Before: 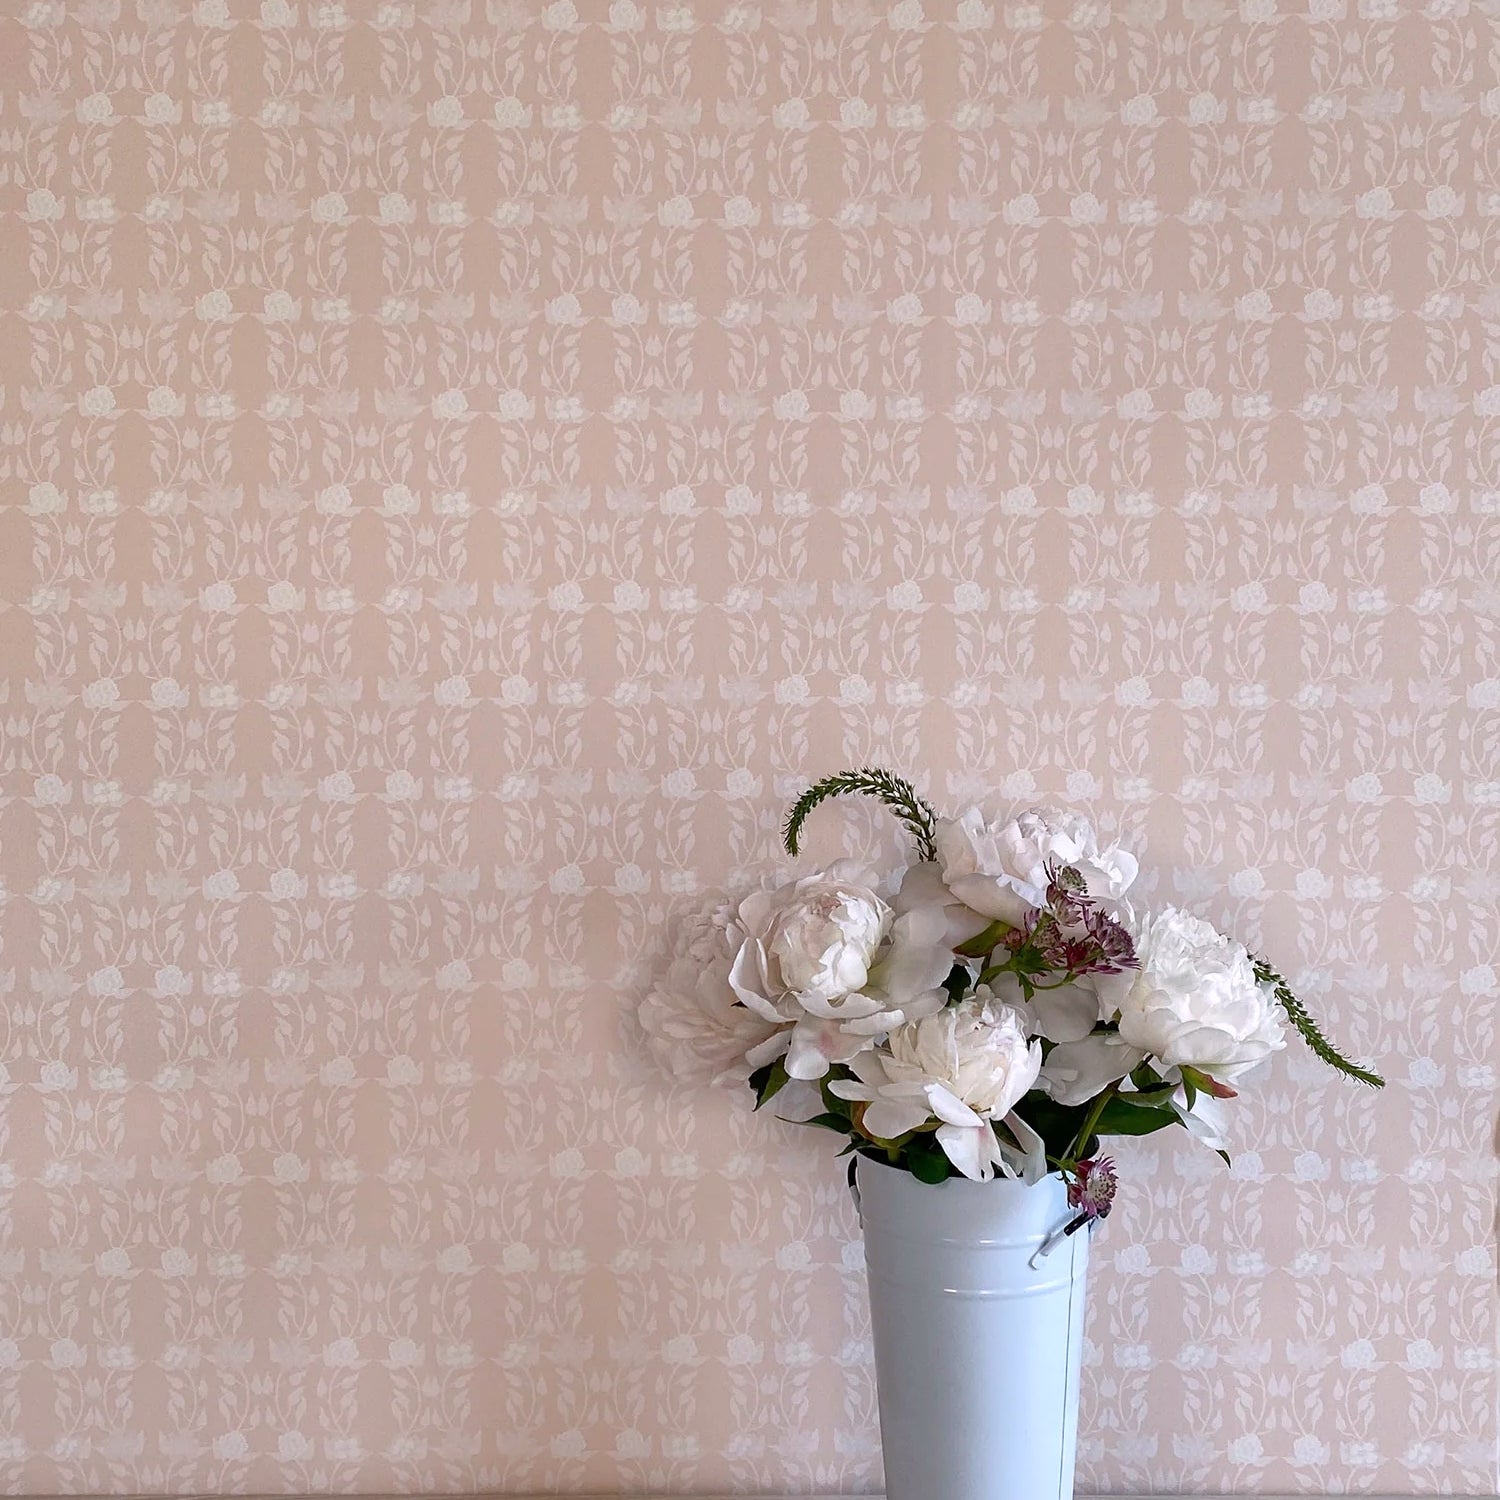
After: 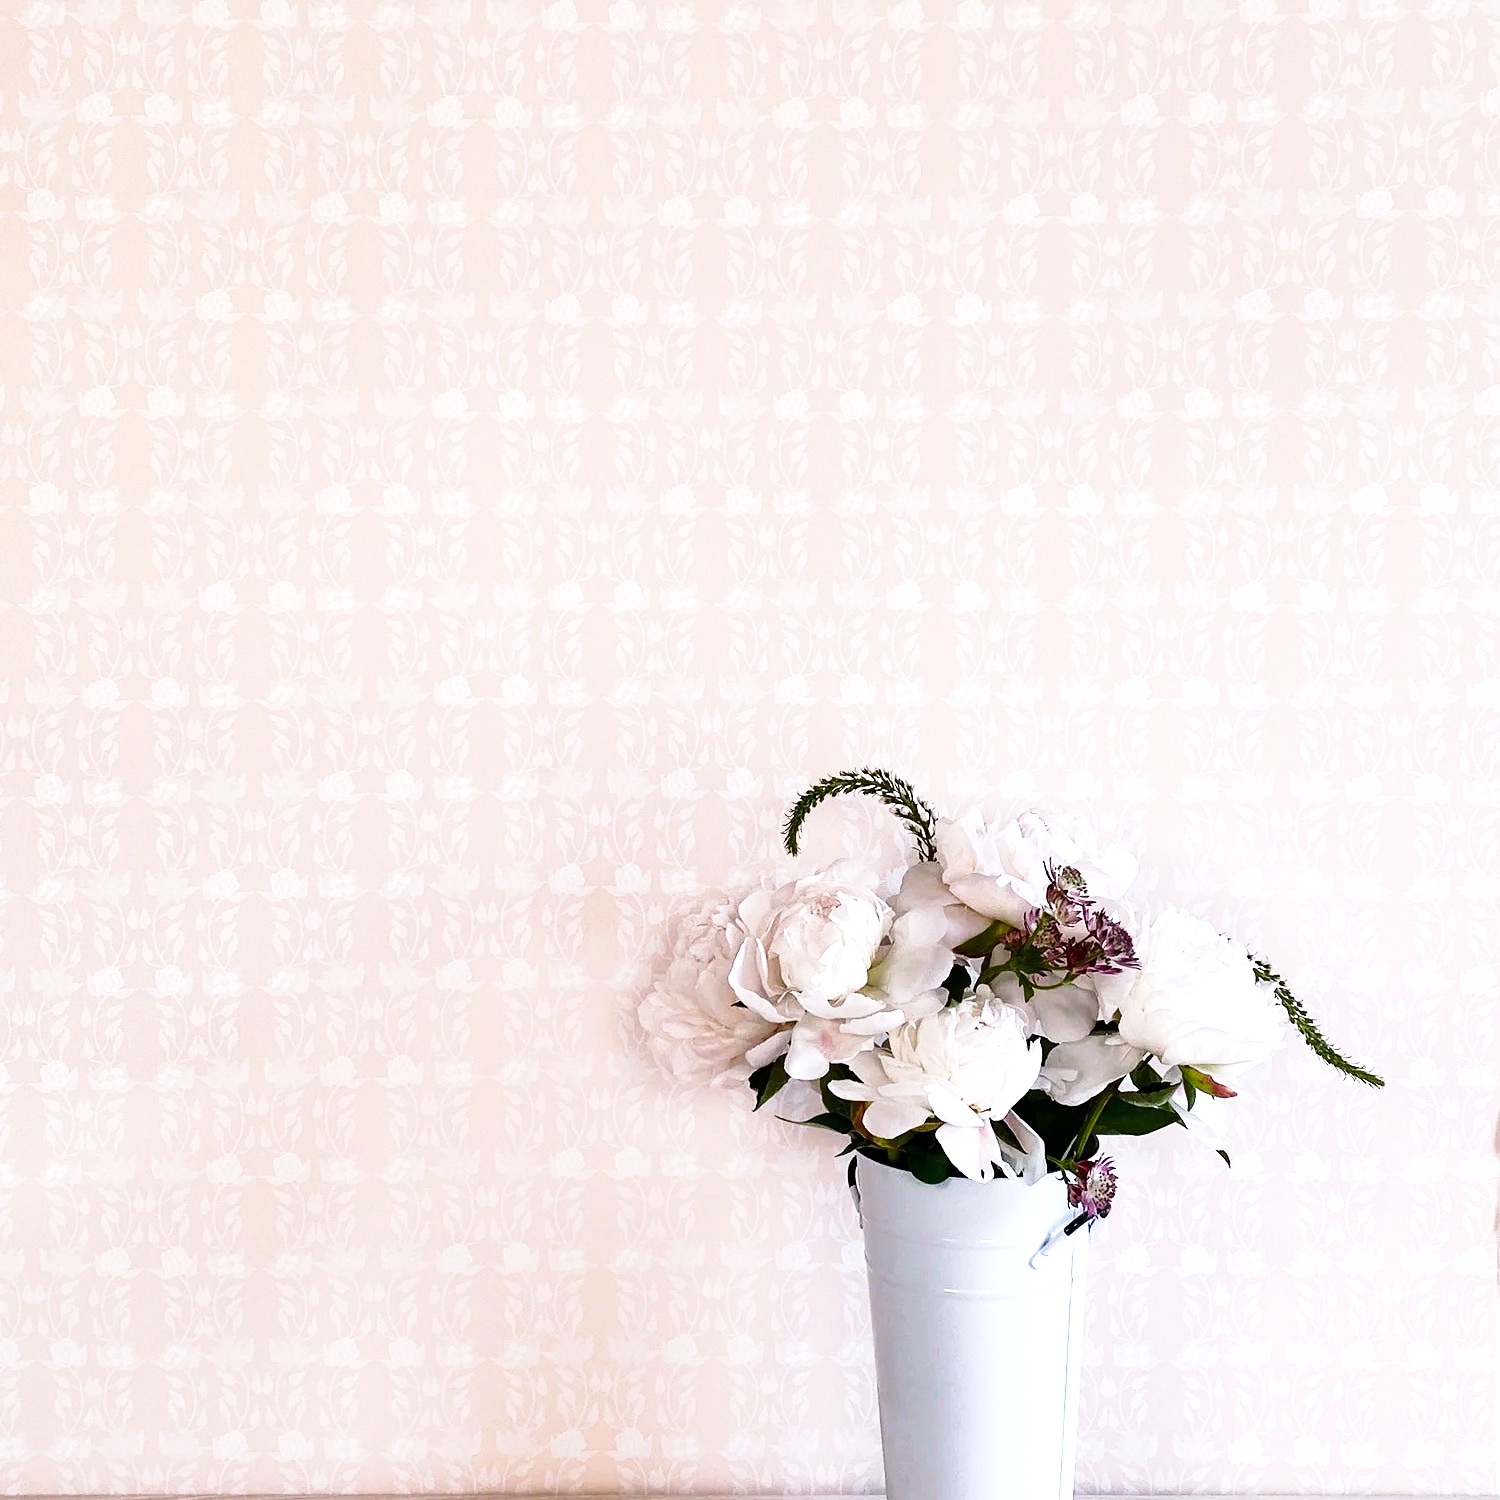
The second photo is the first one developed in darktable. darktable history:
white balance: red 1.009, blue 1.027
base curve: curves: ch0 [(0, 0) (0.028, 0.03) (0.121, 0.232) (0.46, 0.748) (0.859, 0.968) (1, 1)], preserve colors none
tone equalizer: -8 EV -0.75 EV, -7 EV -0.7 EV, -6 EV -0.6 EV, -5 EV -0.4 EV, -3 EV 0.4 EV, -2 EV 0.6 EV, -1 EV 0.7 EV, +0 EV 0.75 EV, edges refinement/feathering 500, mask exposure compensation -1.57 EV, preserve details no
